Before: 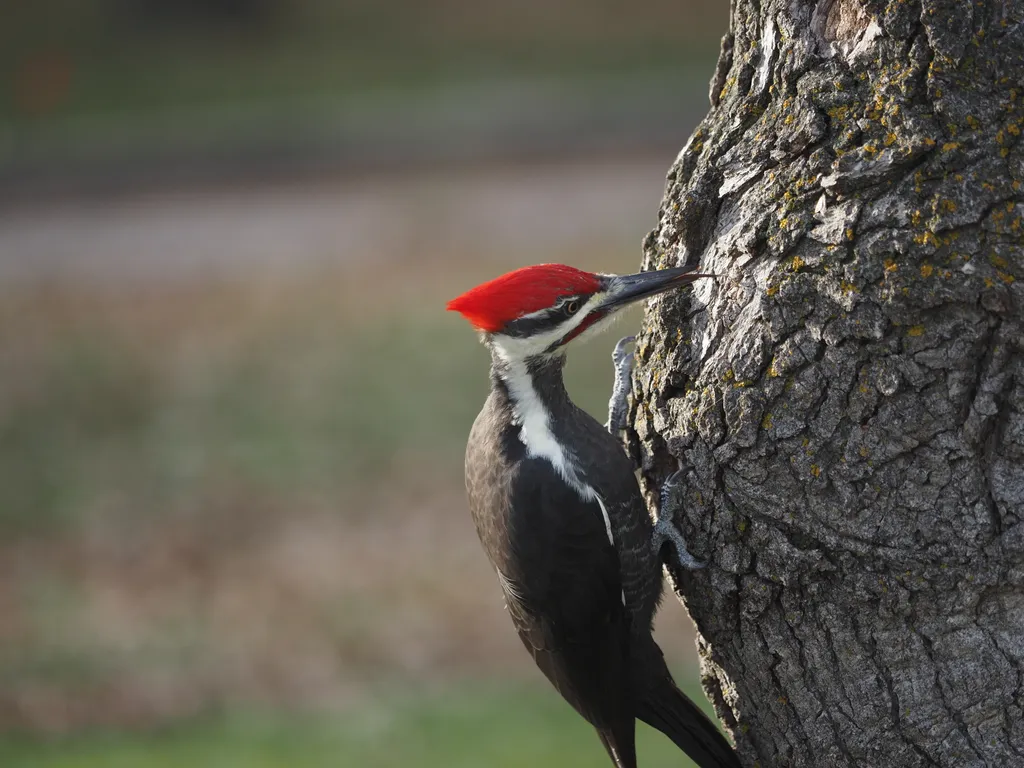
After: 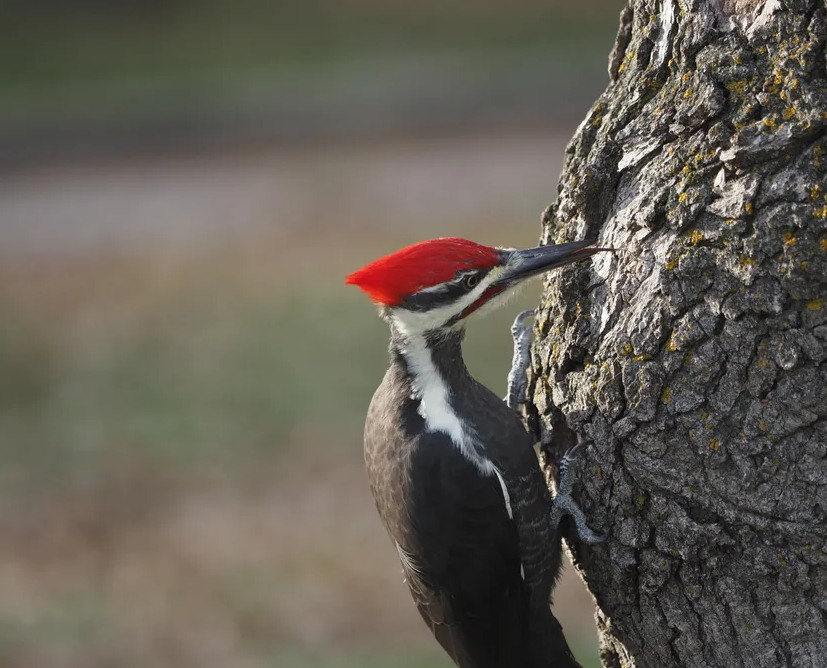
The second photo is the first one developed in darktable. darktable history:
crop: left 9.928%, top 3.507%, right 9.258%, bottom 9.482%
